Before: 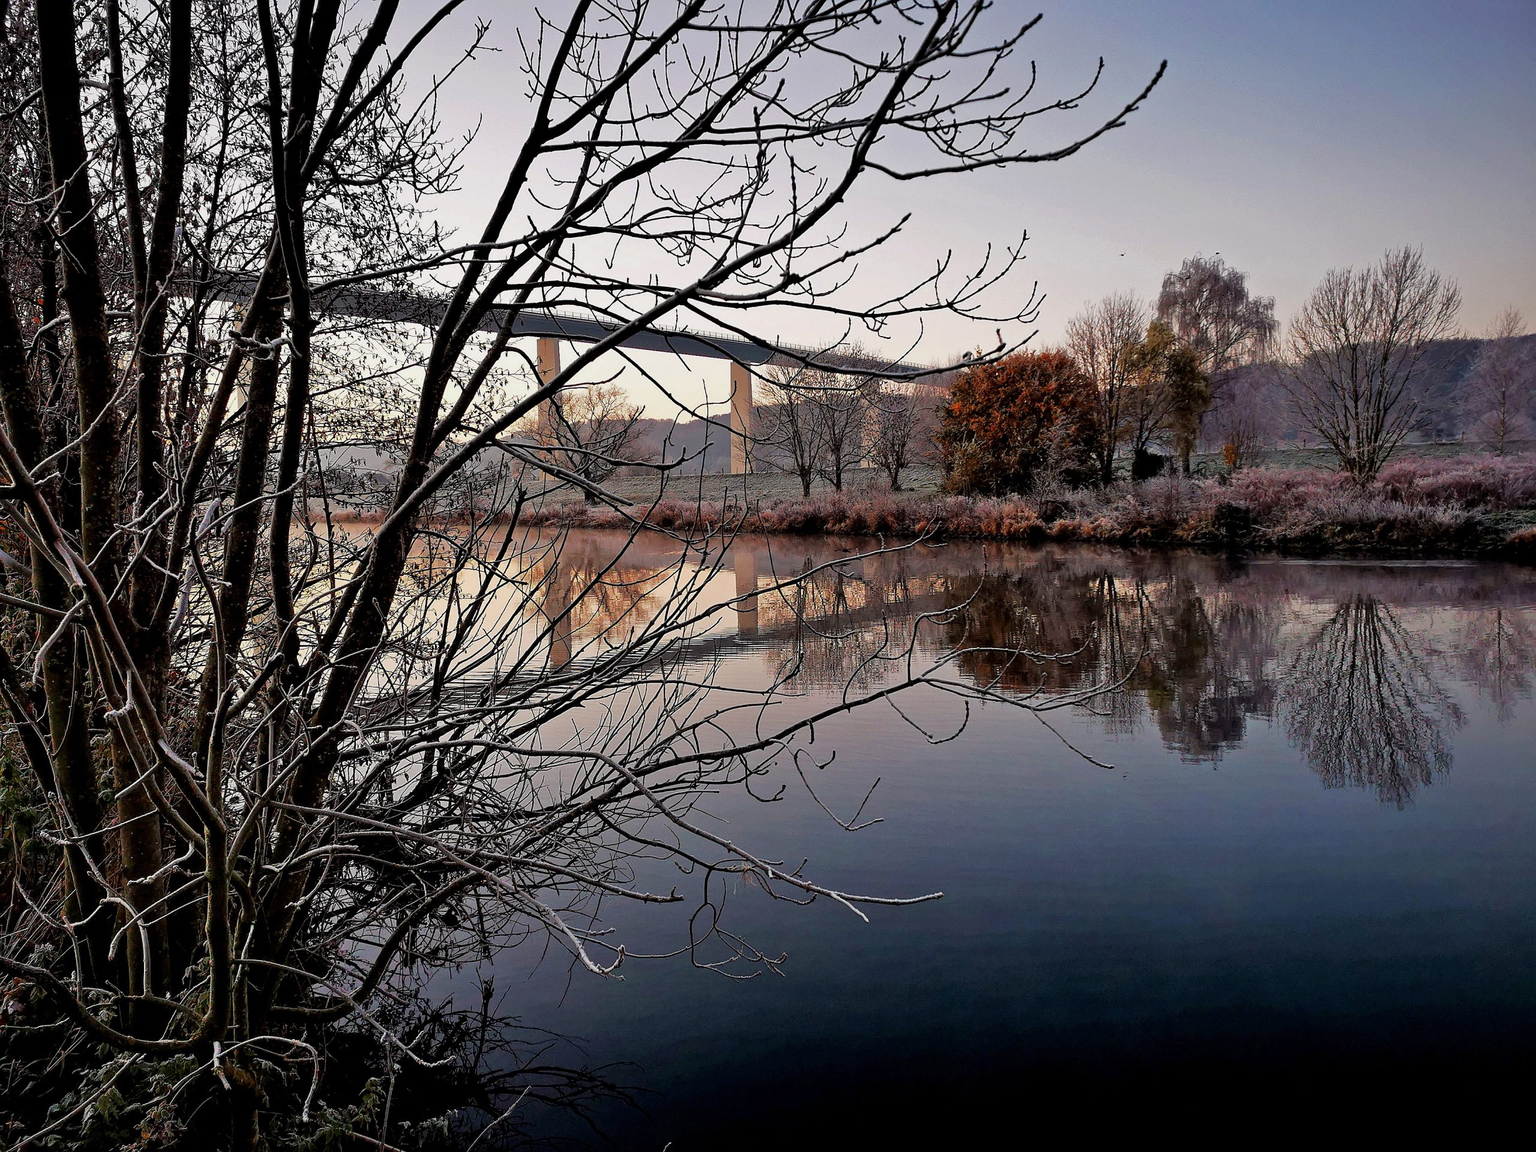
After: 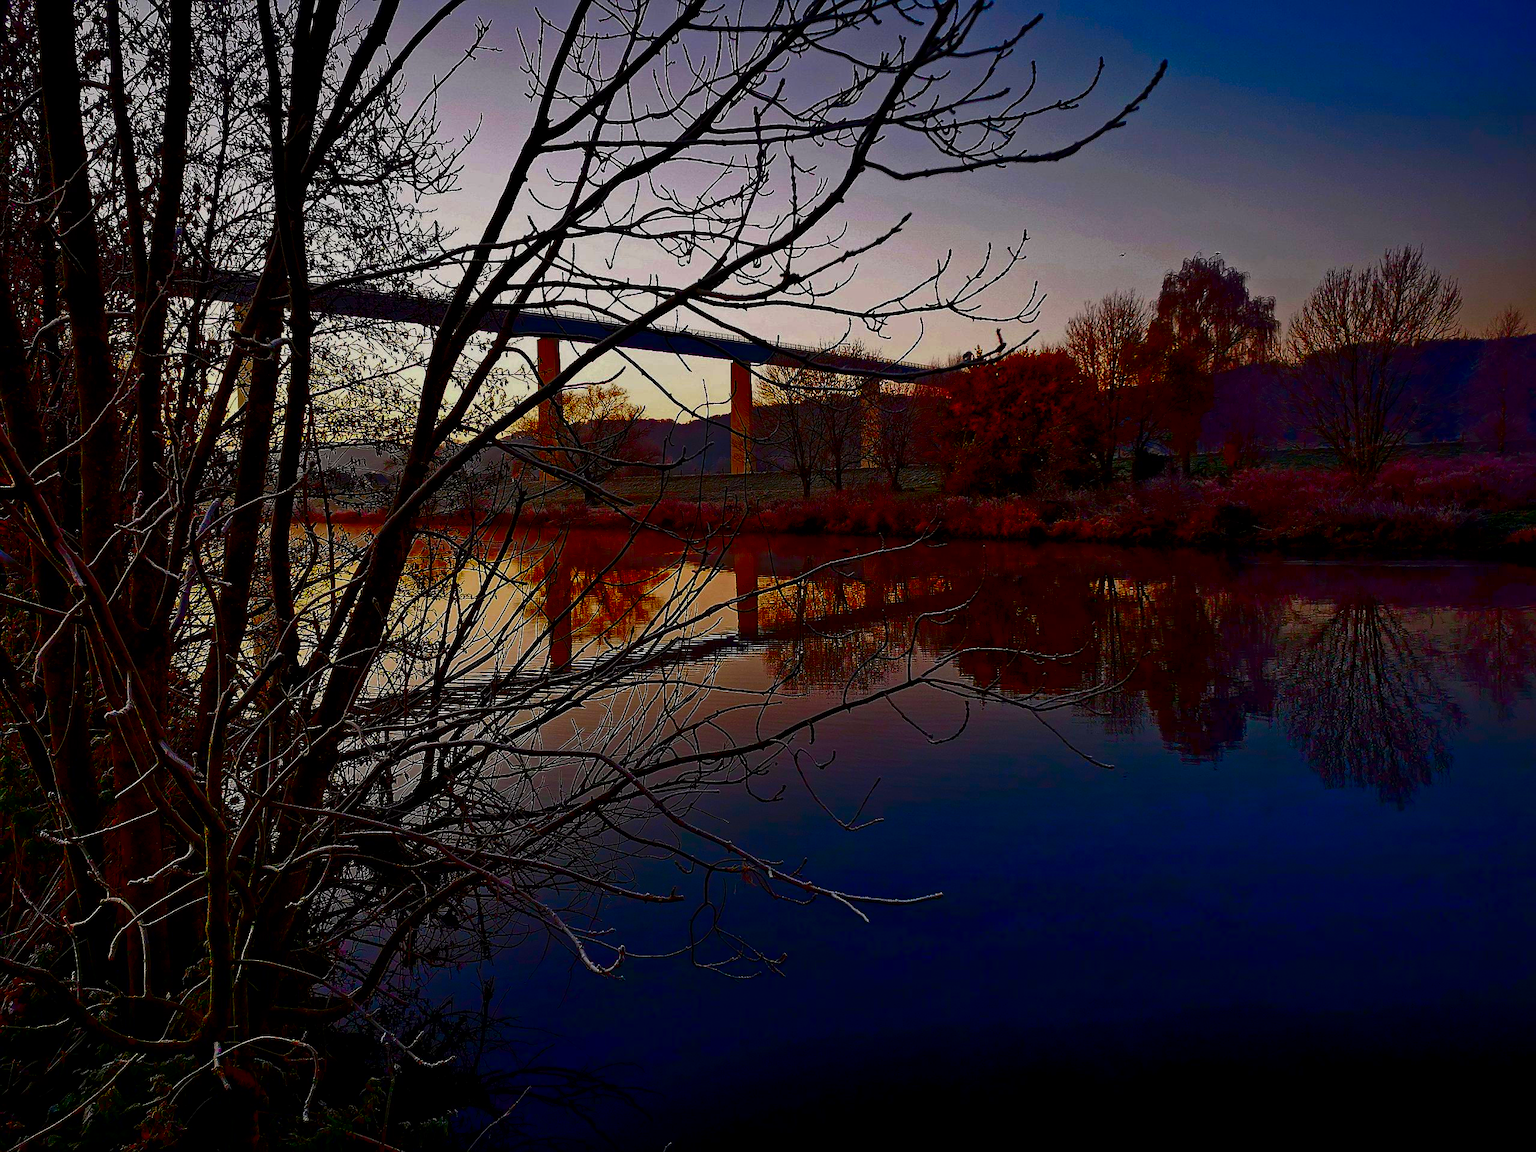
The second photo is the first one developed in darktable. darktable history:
contrast brightness saturation: brightness -1, saturation 1
color balance rgb: perceptual saturation grading › global saturation 25%, global vibrance 10%
